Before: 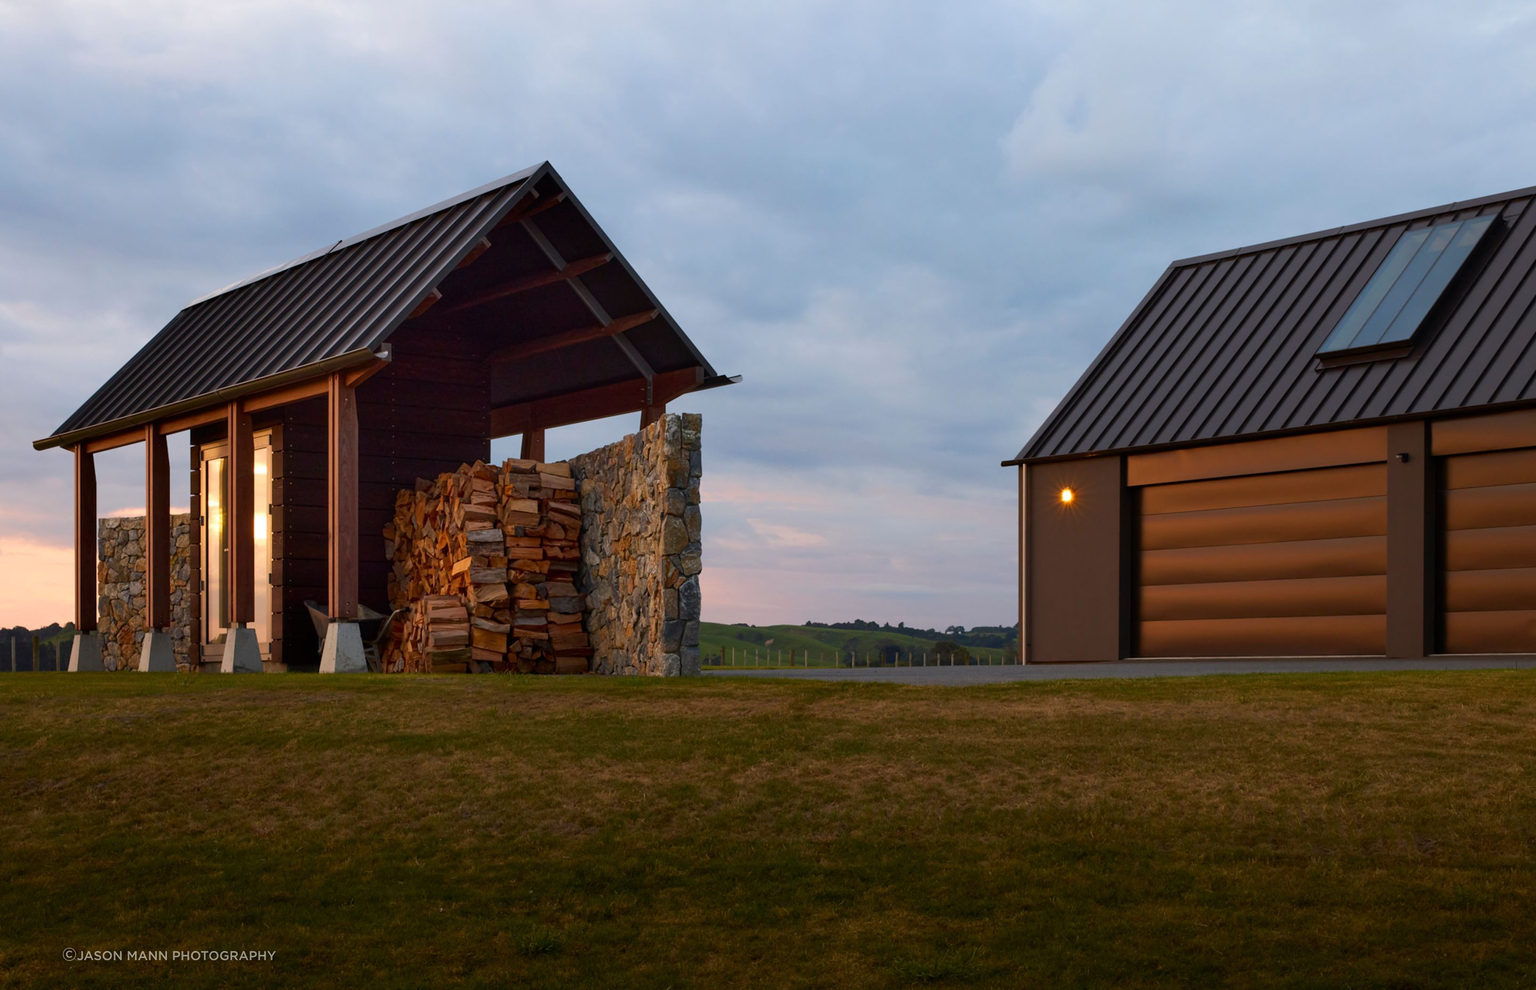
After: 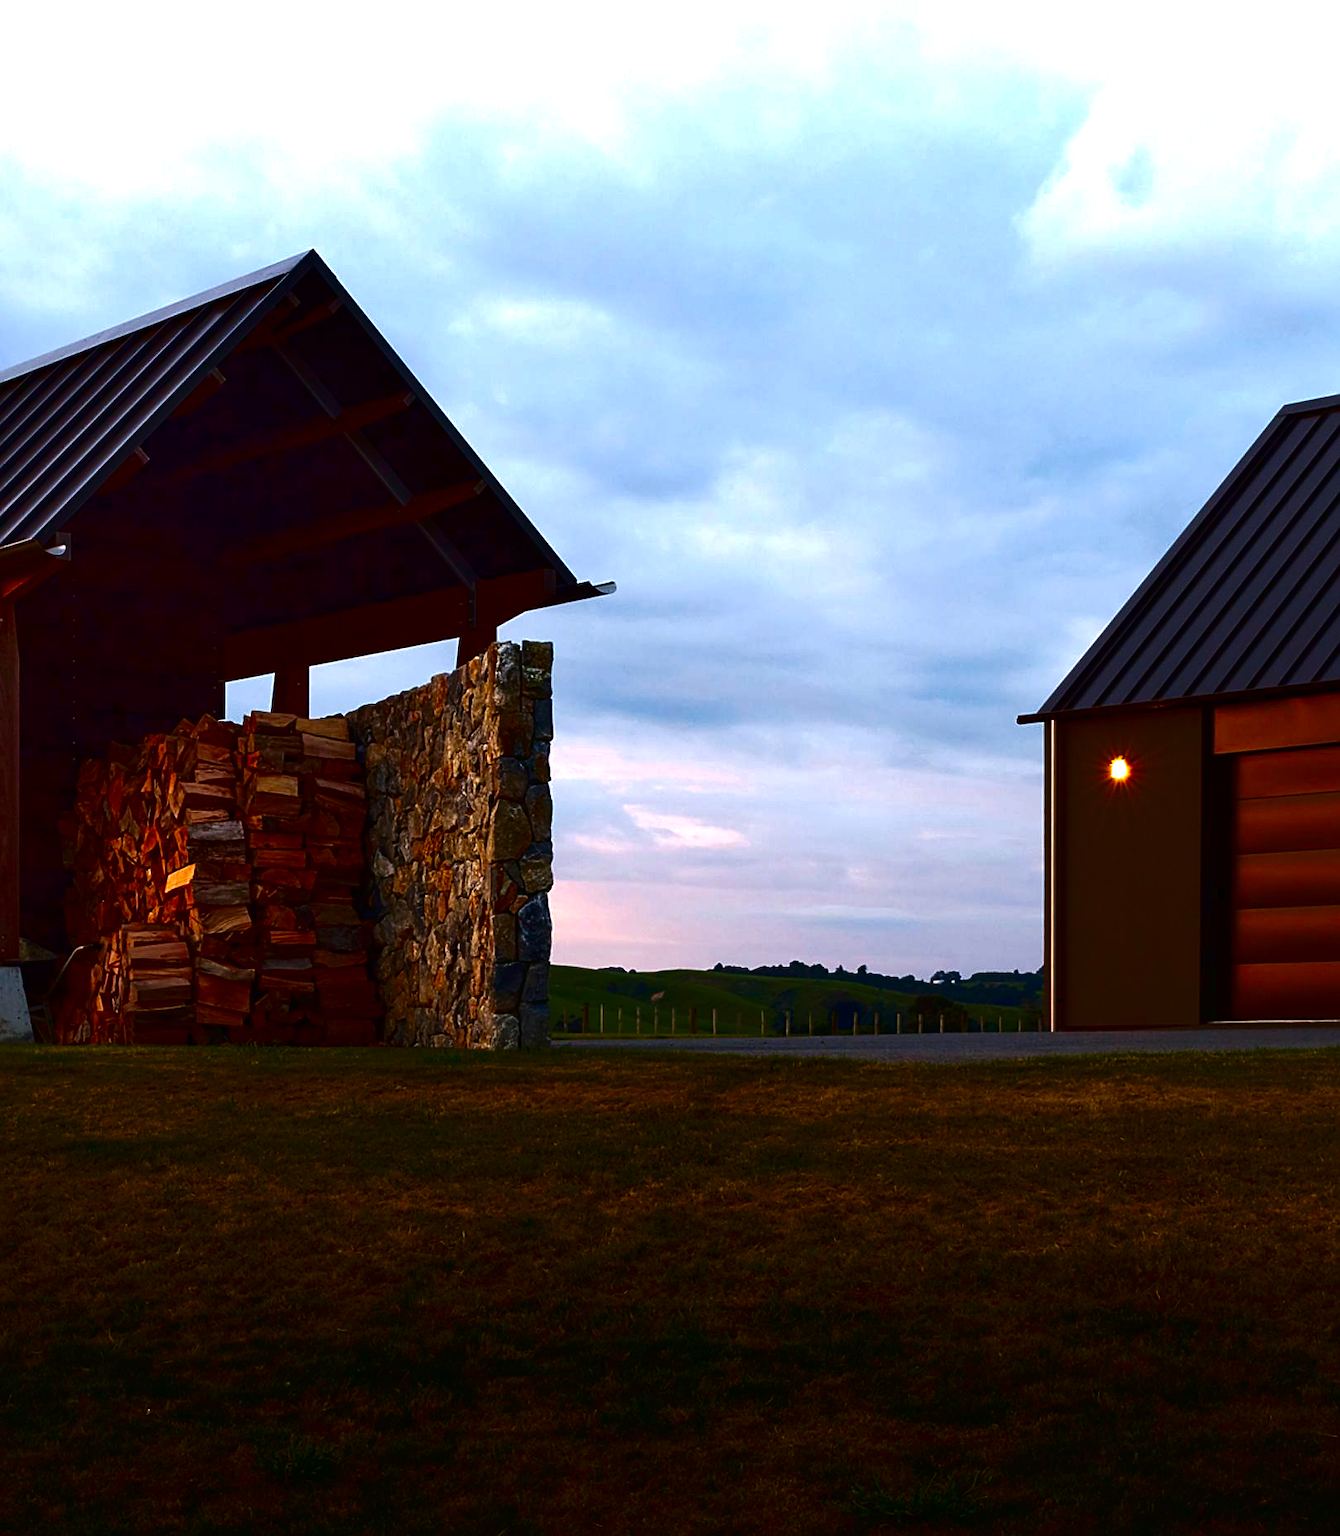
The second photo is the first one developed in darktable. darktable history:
velvia: on, module defaults
white balance: red 0.974, blue 1.044
crop and rotate: left 22.516%, right 21.234%
sharpen: on, module defaults
exposure: exposure 1 EV, compensate highlight preservation false
contrast brightness saturation: contrast 0.09, brightness -0.59, saturation 0.17
tone curve: curves: ch0 [(0, 0) (0.003, 0.014) (0.011, 0.014) (0.025, 0.022) (0.044, 0.041) (0.069, 0.063) (0.1, 0.086) (0.136, 0.118) (0.177, 0.161) (0.224, 0.211) (0.277, 0.262) (0.335, 0.323) (0.399, 0.384) (0.468, 0.459) (0.543, 0.54) (0.623, 0.624) (0.709, 0.711) (0.801, 0.796) (0.898, 0.879) (1, 1)], preserve colors none
